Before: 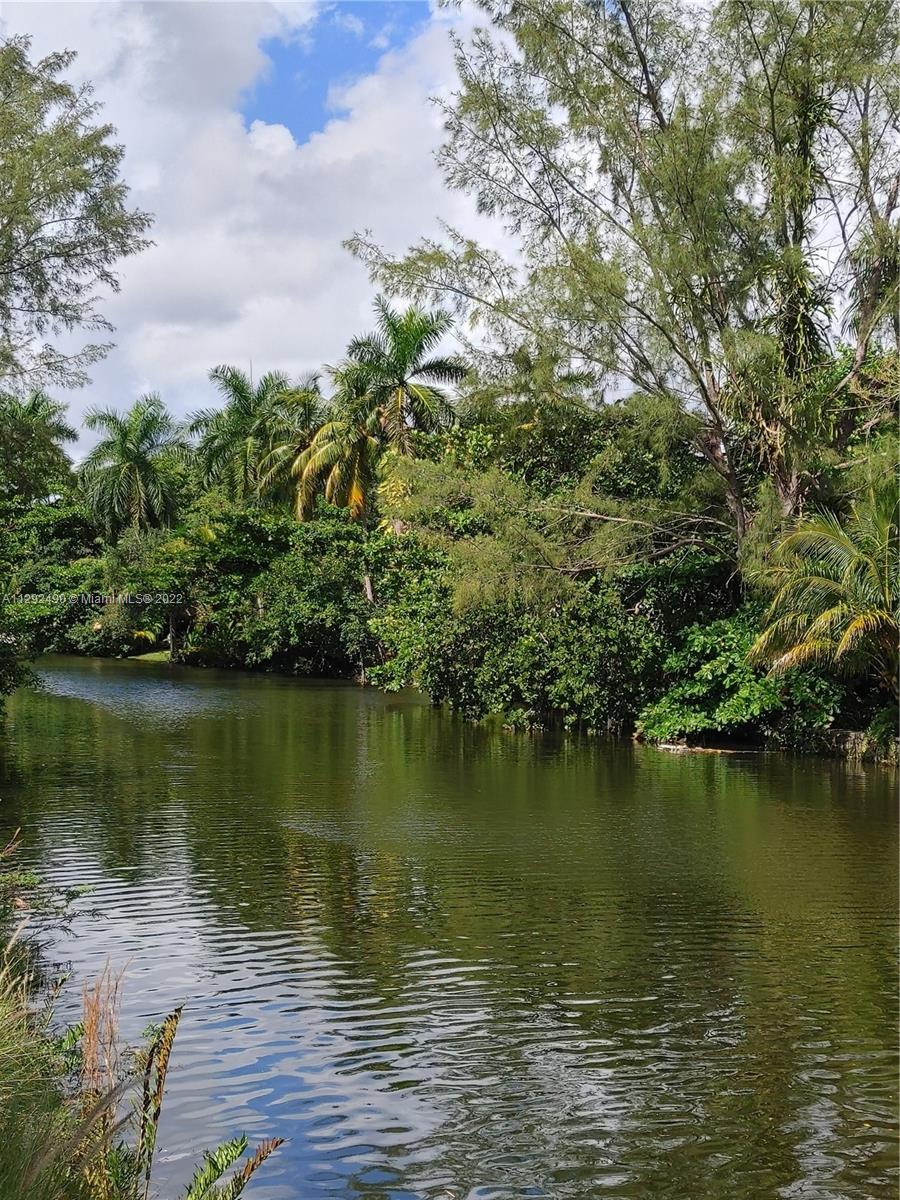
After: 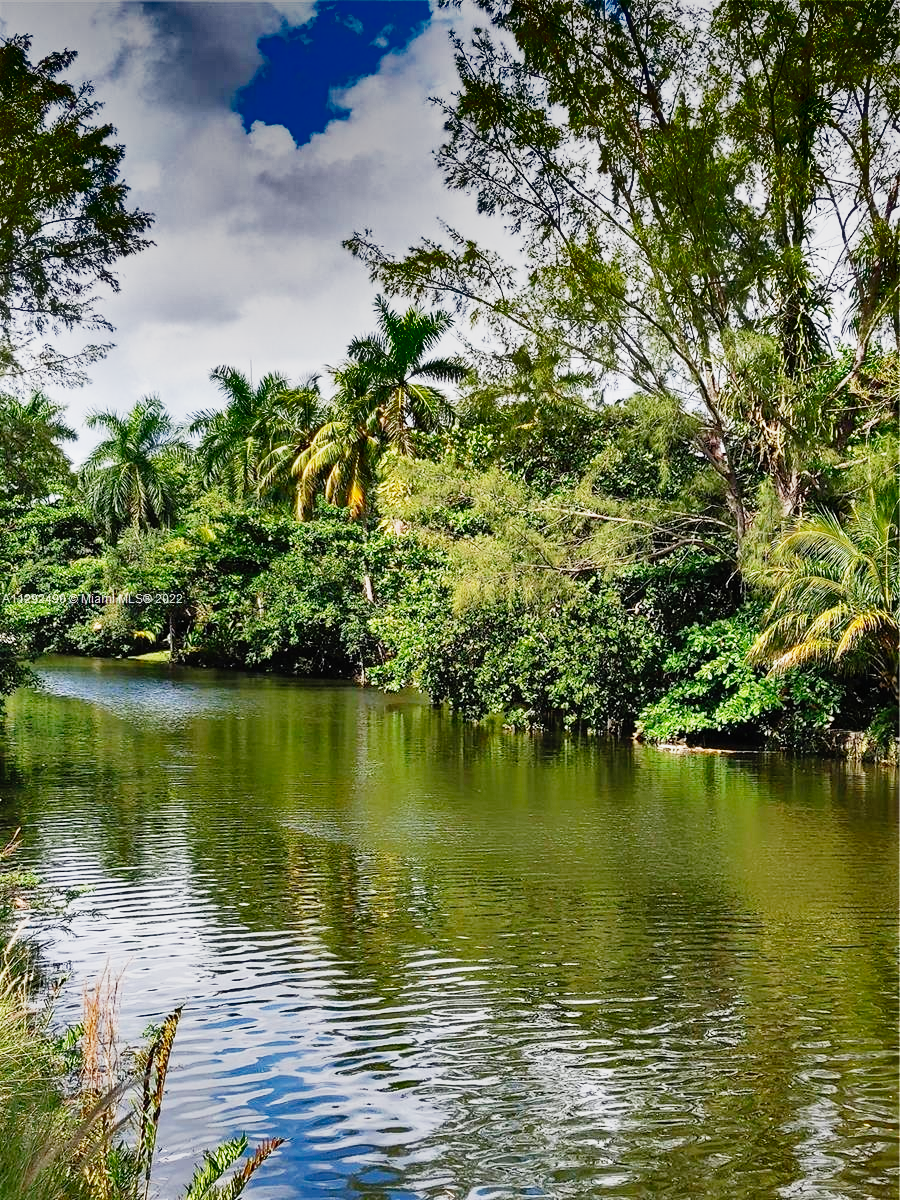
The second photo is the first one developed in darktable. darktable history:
base curve: curves: ch0 [(0, 0) (0.012, 0.01) (0.073, 0.168) (0.31, 0.711) (0.645, 0.957) (1, 1)], preserve colors none
shadows and highlights: radius 123.98, shadows 100, white point adjustment -3, highlights -100, highlights color adjustment 89.84%, soften with gaussian
